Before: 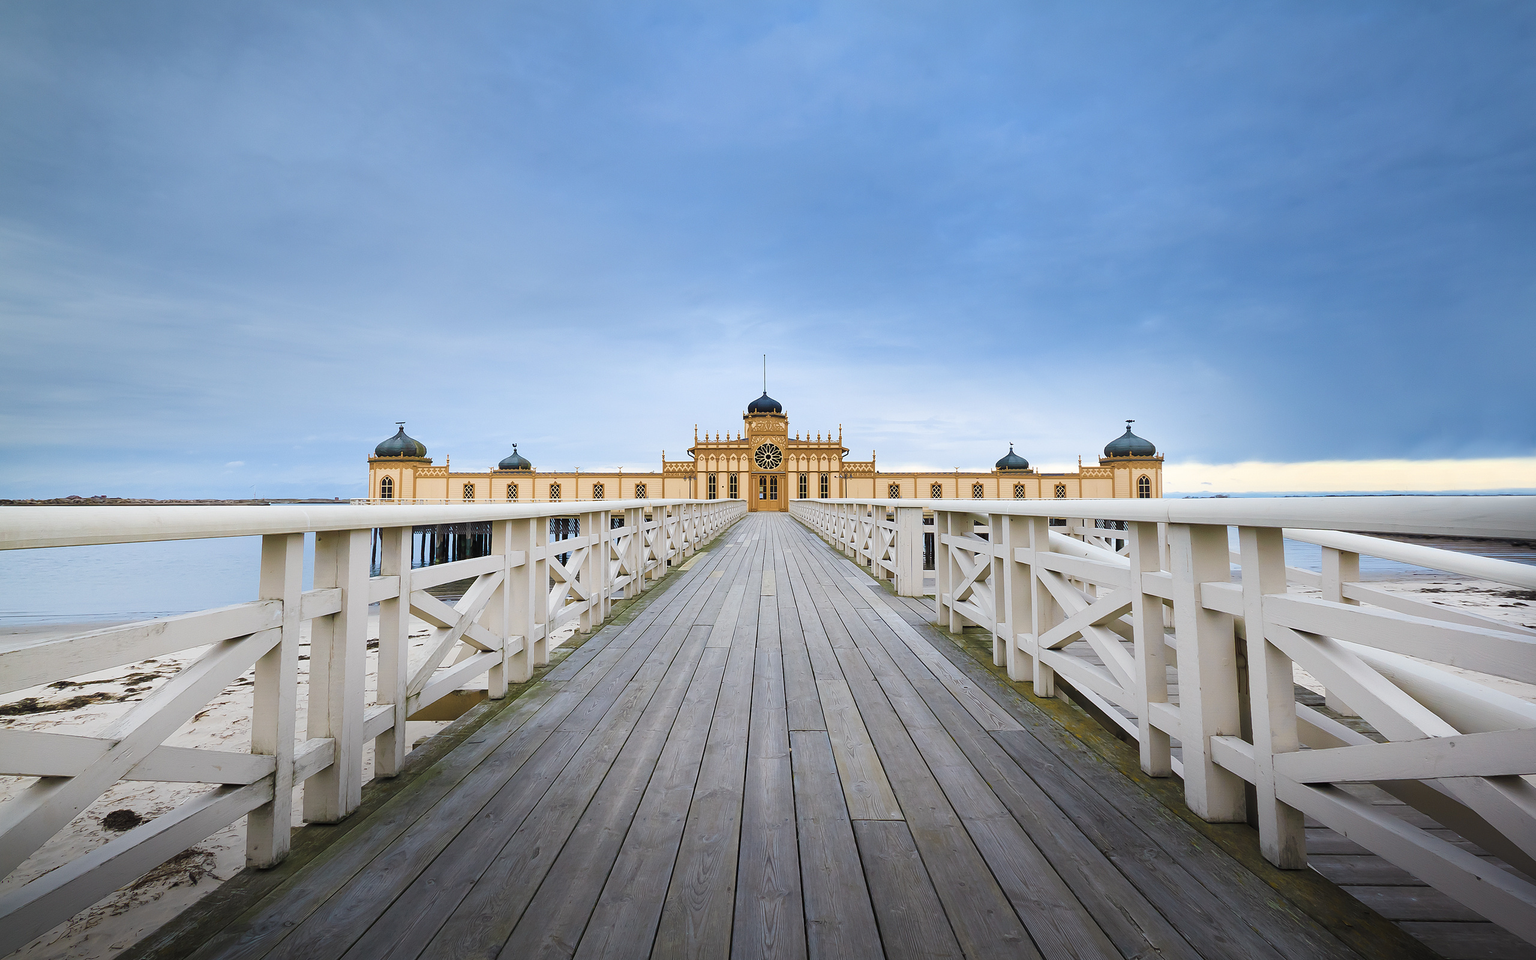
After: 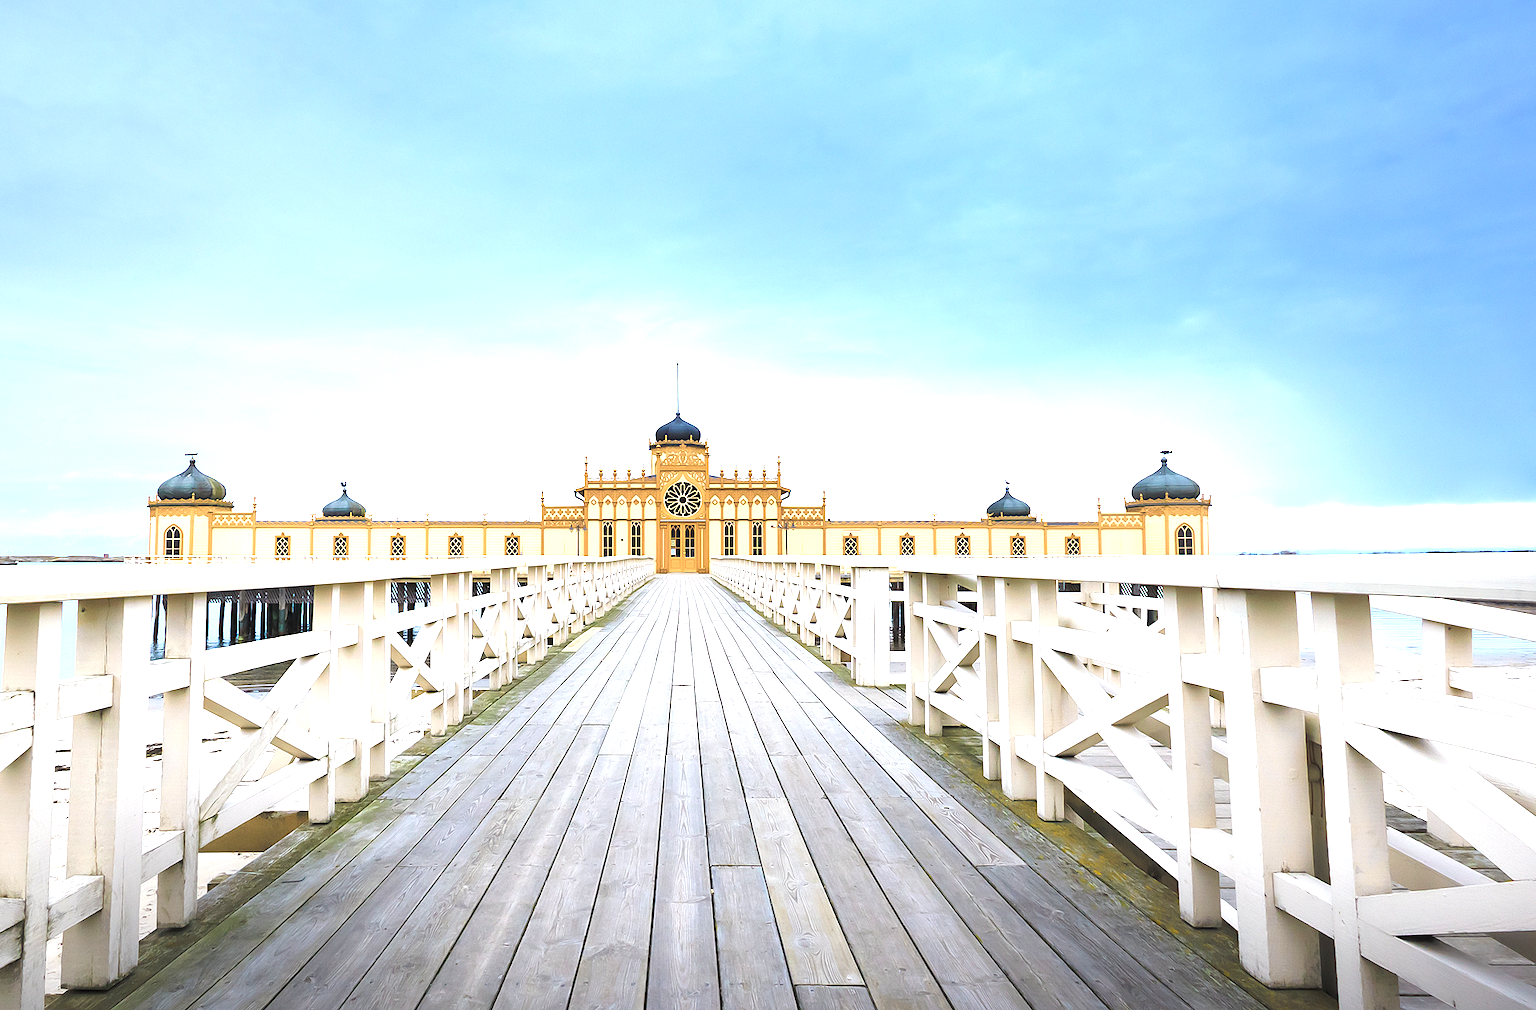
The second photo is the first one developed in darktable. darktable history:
exposure: black level correction 0, exposure 1.2 EV, compensate exposure bias true, compensate highlight preservation false
crop: left 16.768%, top 8.653%, right 8.362%, bottom 12.485%
